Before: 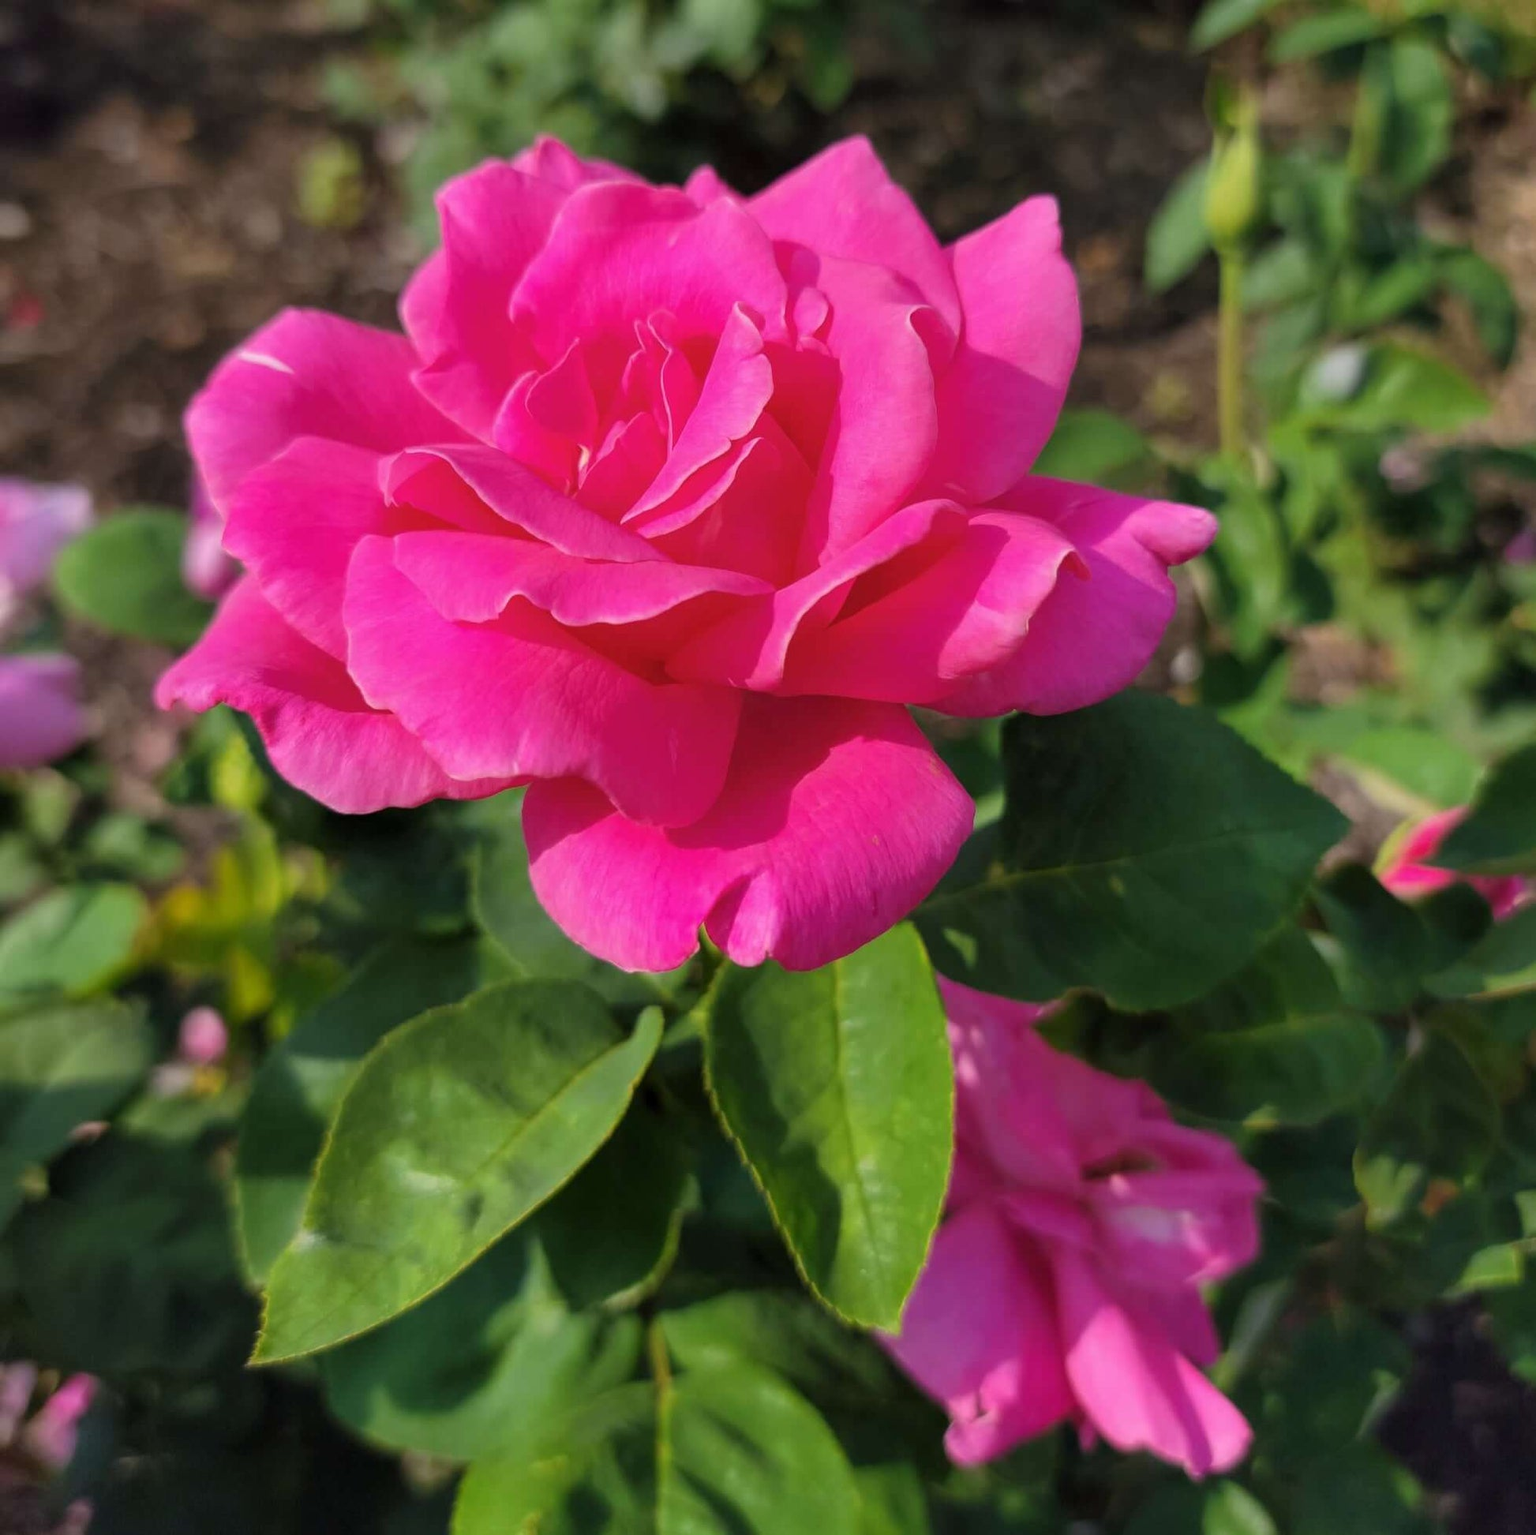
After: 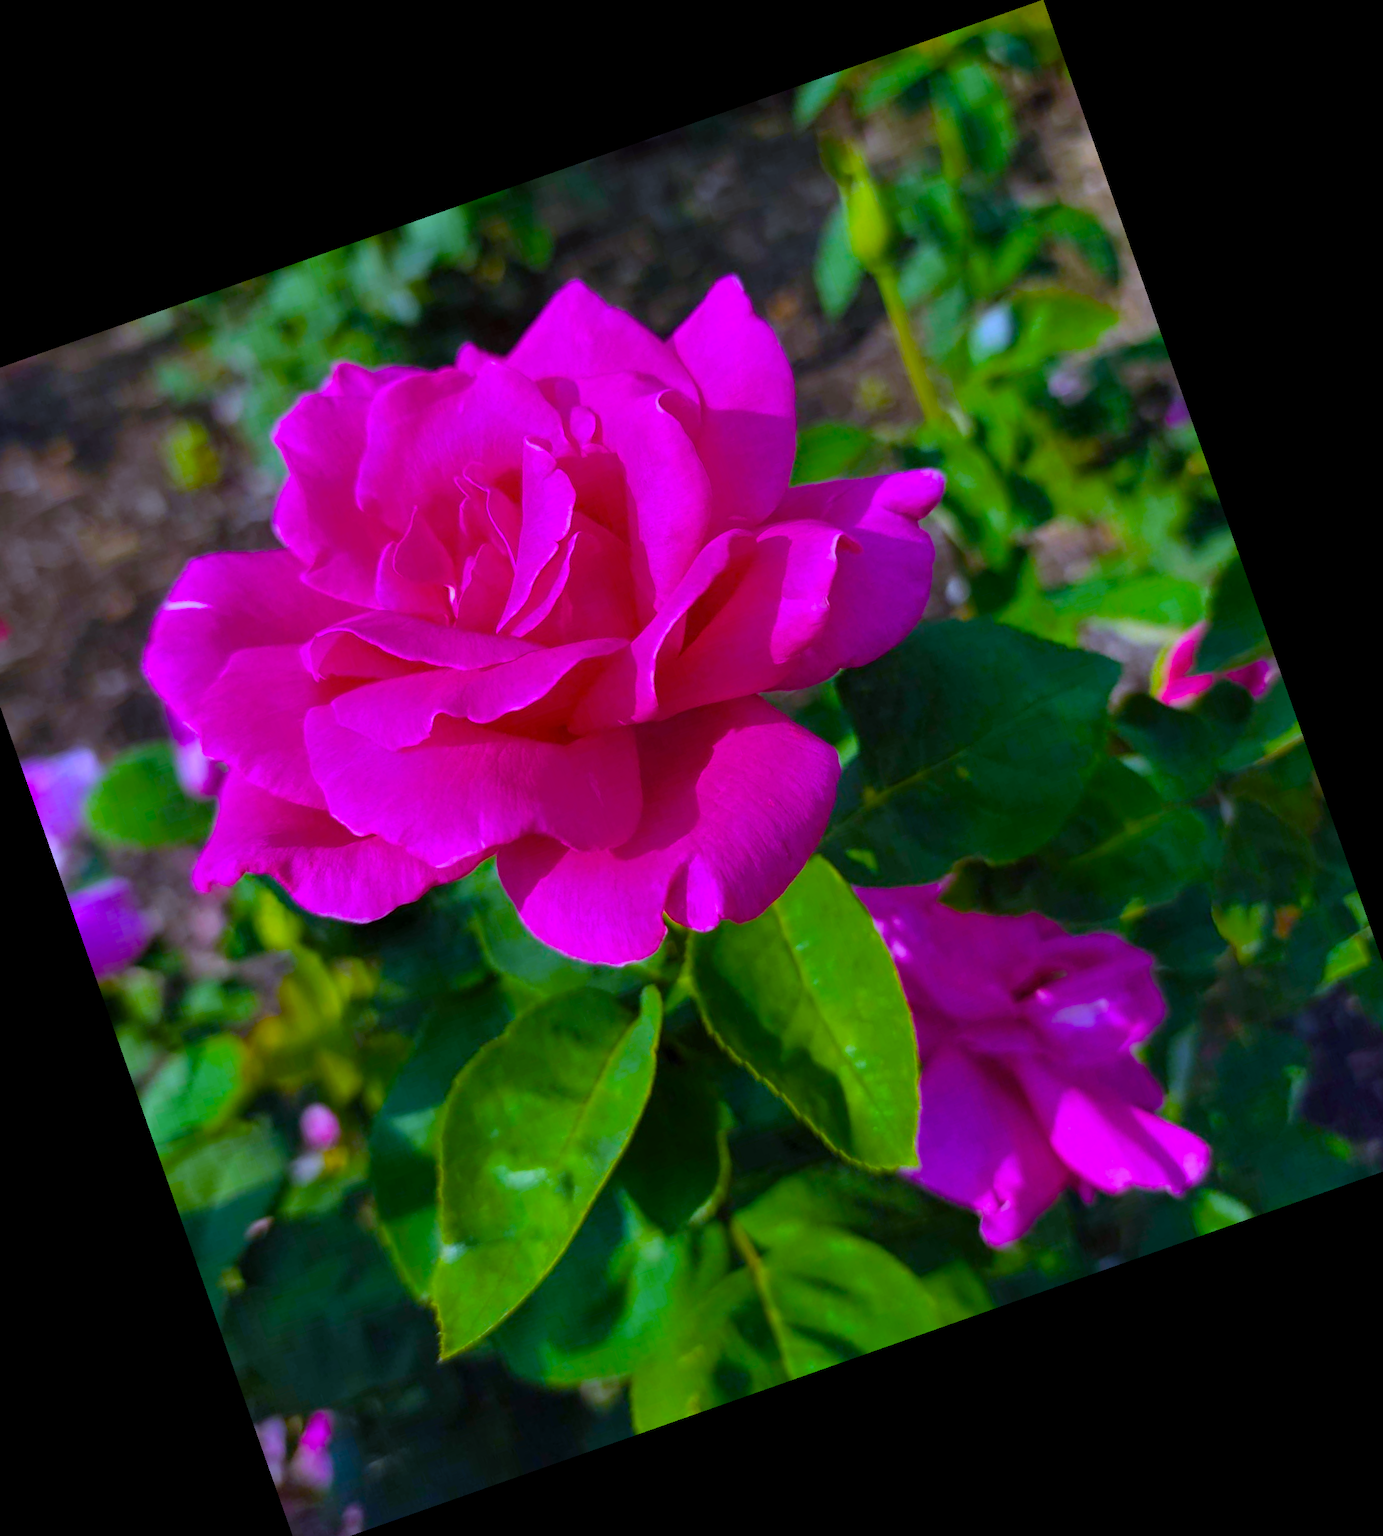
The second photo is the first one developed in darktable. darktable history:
white balance: red 0.871, blue 1.249
crop and rotate: angle 19.43°, left 6.812%, right 4.125%, bottom 1.087%
color balance rgb: perceptual saturation grading › global saturation 100%
